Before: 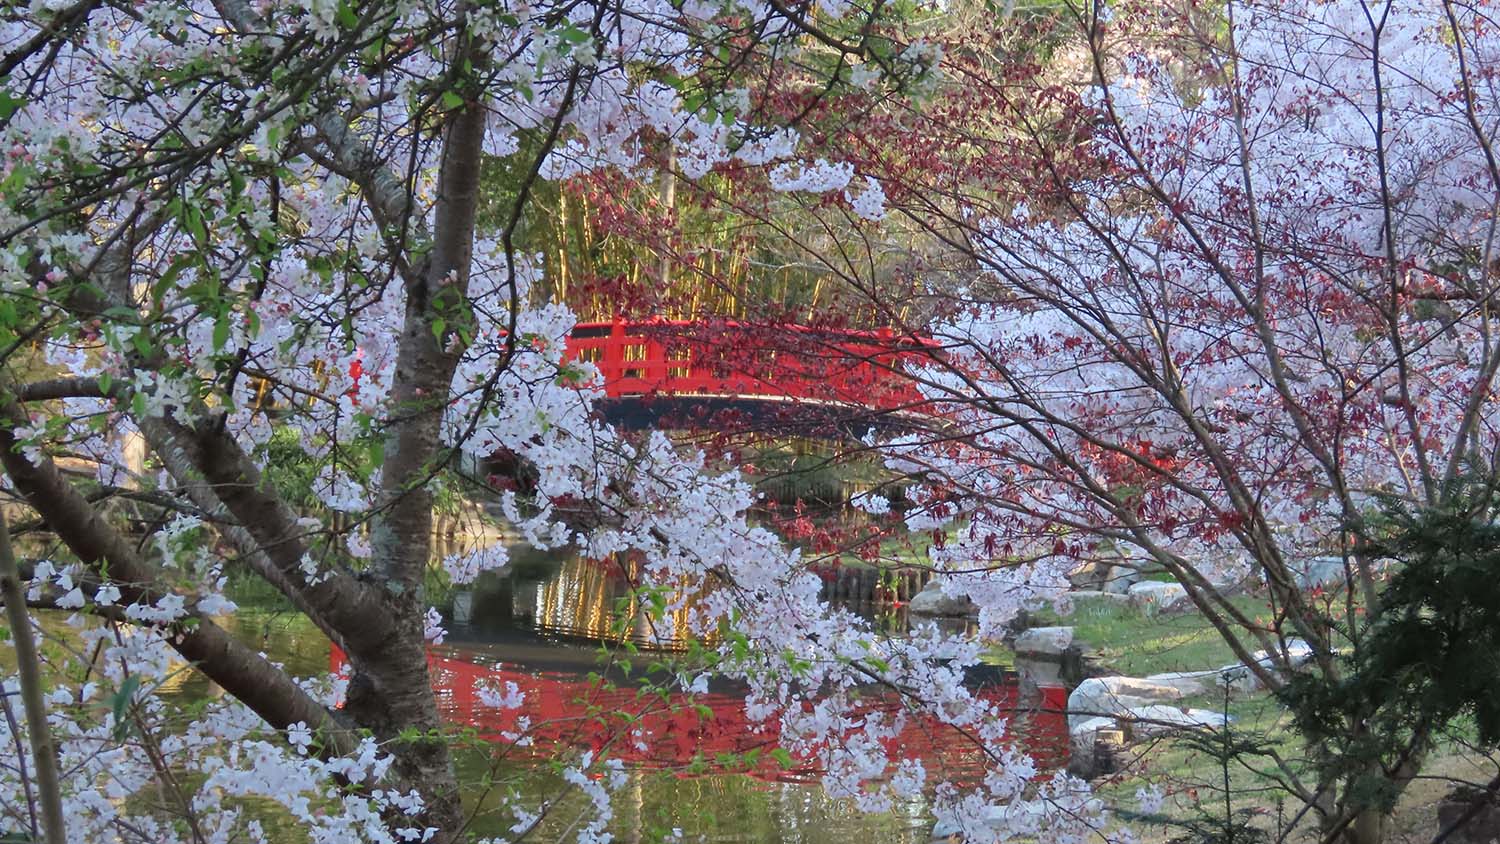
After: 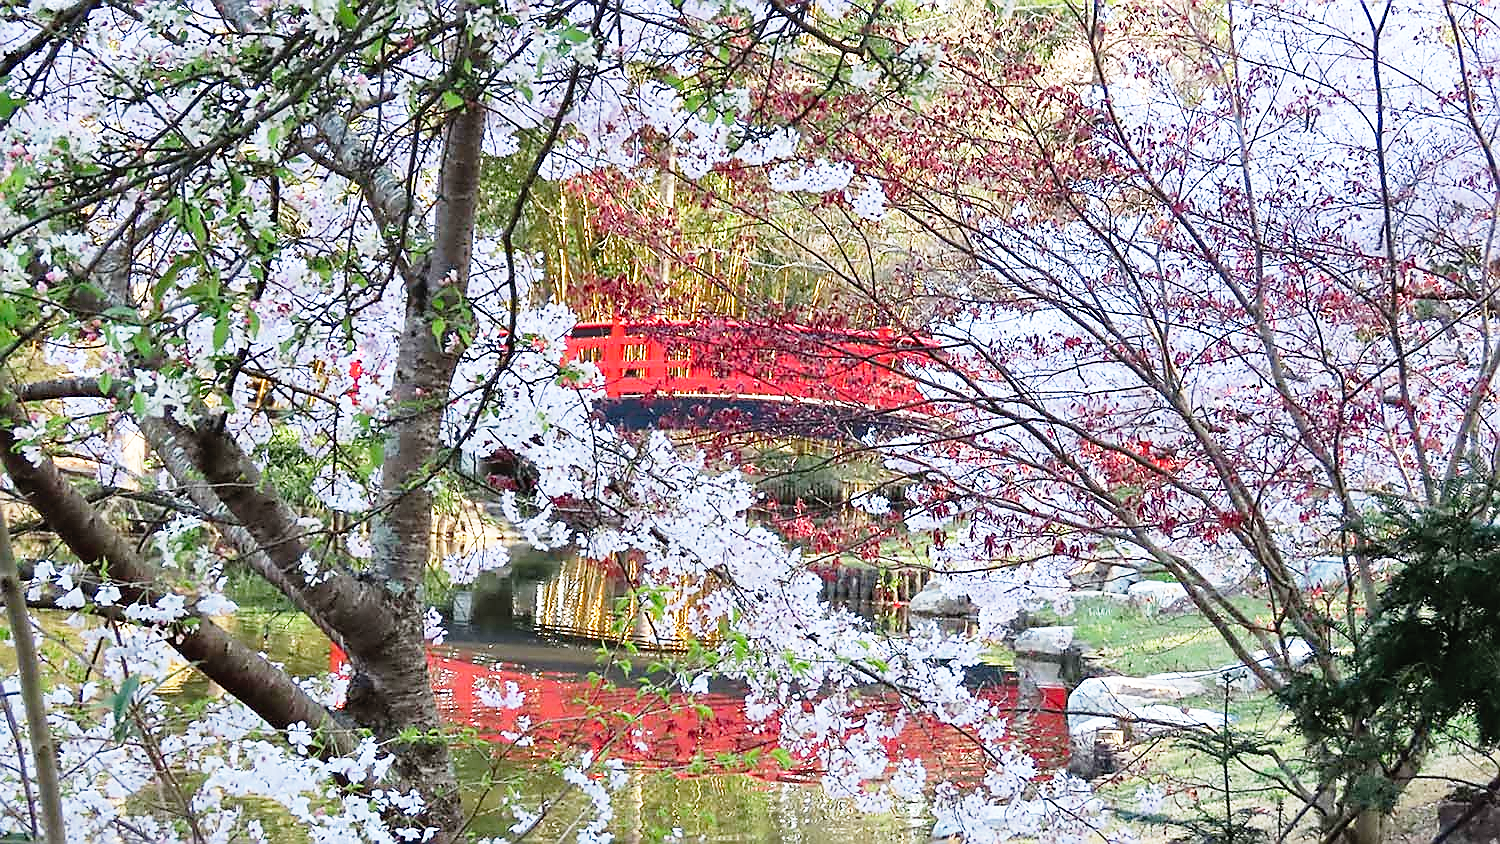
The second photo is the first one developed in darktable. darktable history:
sharpen: radius 1.39, amount 1.236, threshold 0.65
base curve: curves: ch0 [(0, 0) (0.012, 0.01) (0.073, 0.168) (0.31, 0.711) (0.645, 0.957) (1, 1)], preserve colors none
